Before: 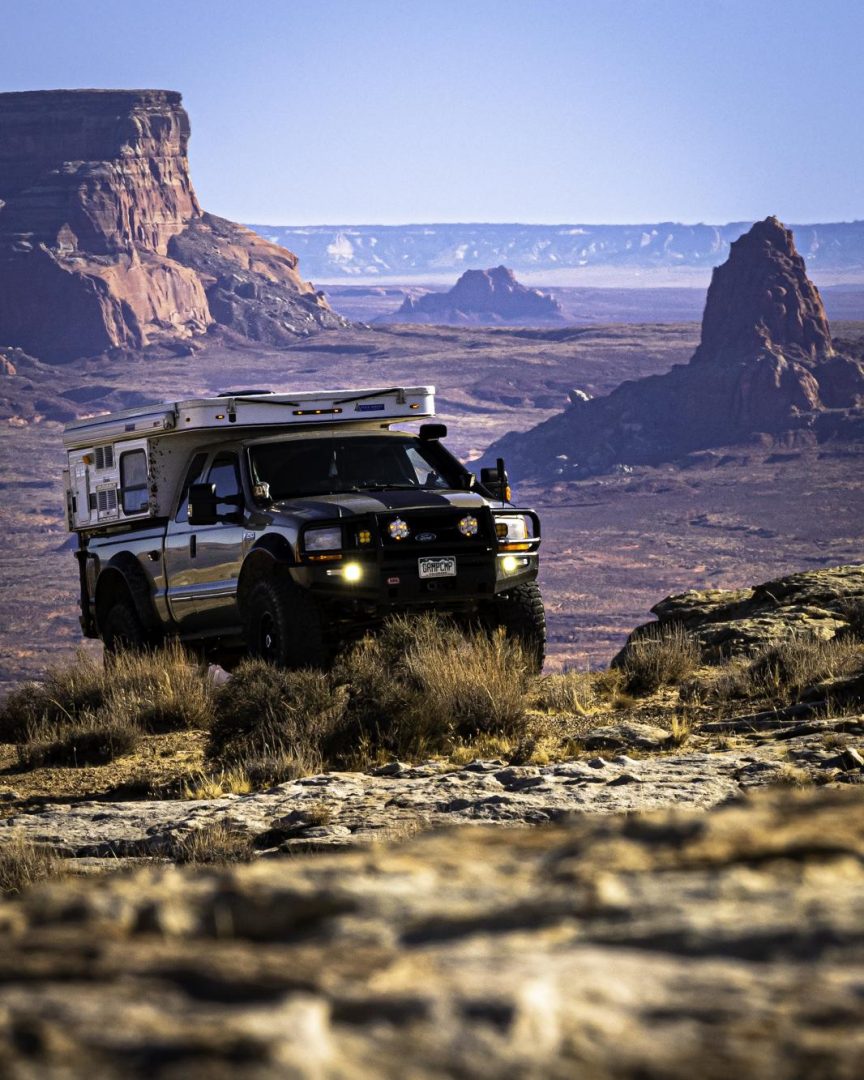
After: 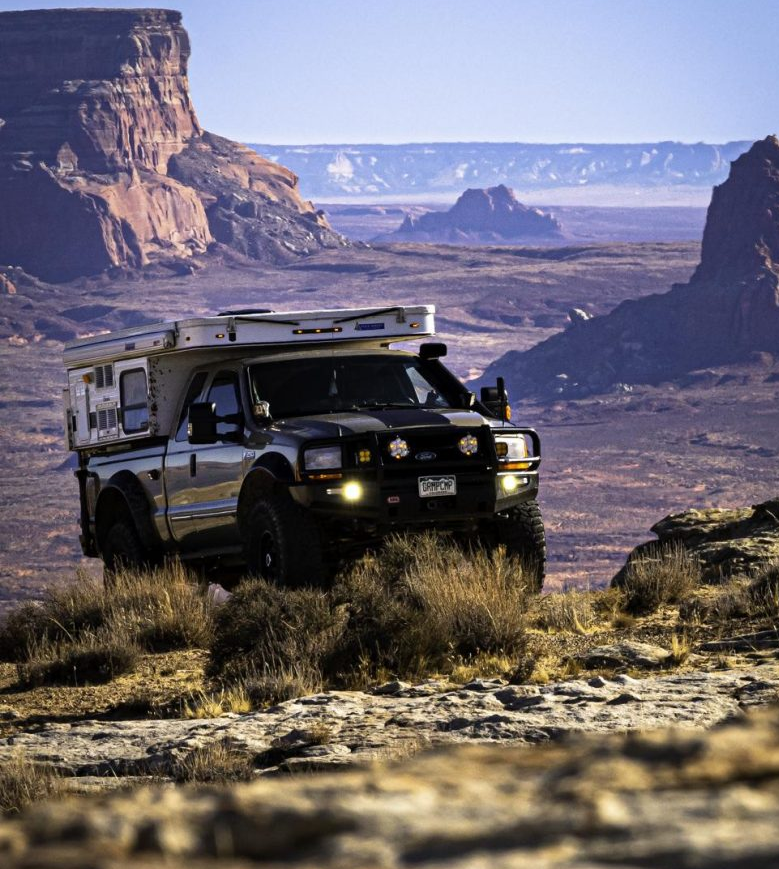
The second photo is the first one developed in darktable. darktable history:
crop: top 7.54%, right 9.759%, bottom 11.91%
